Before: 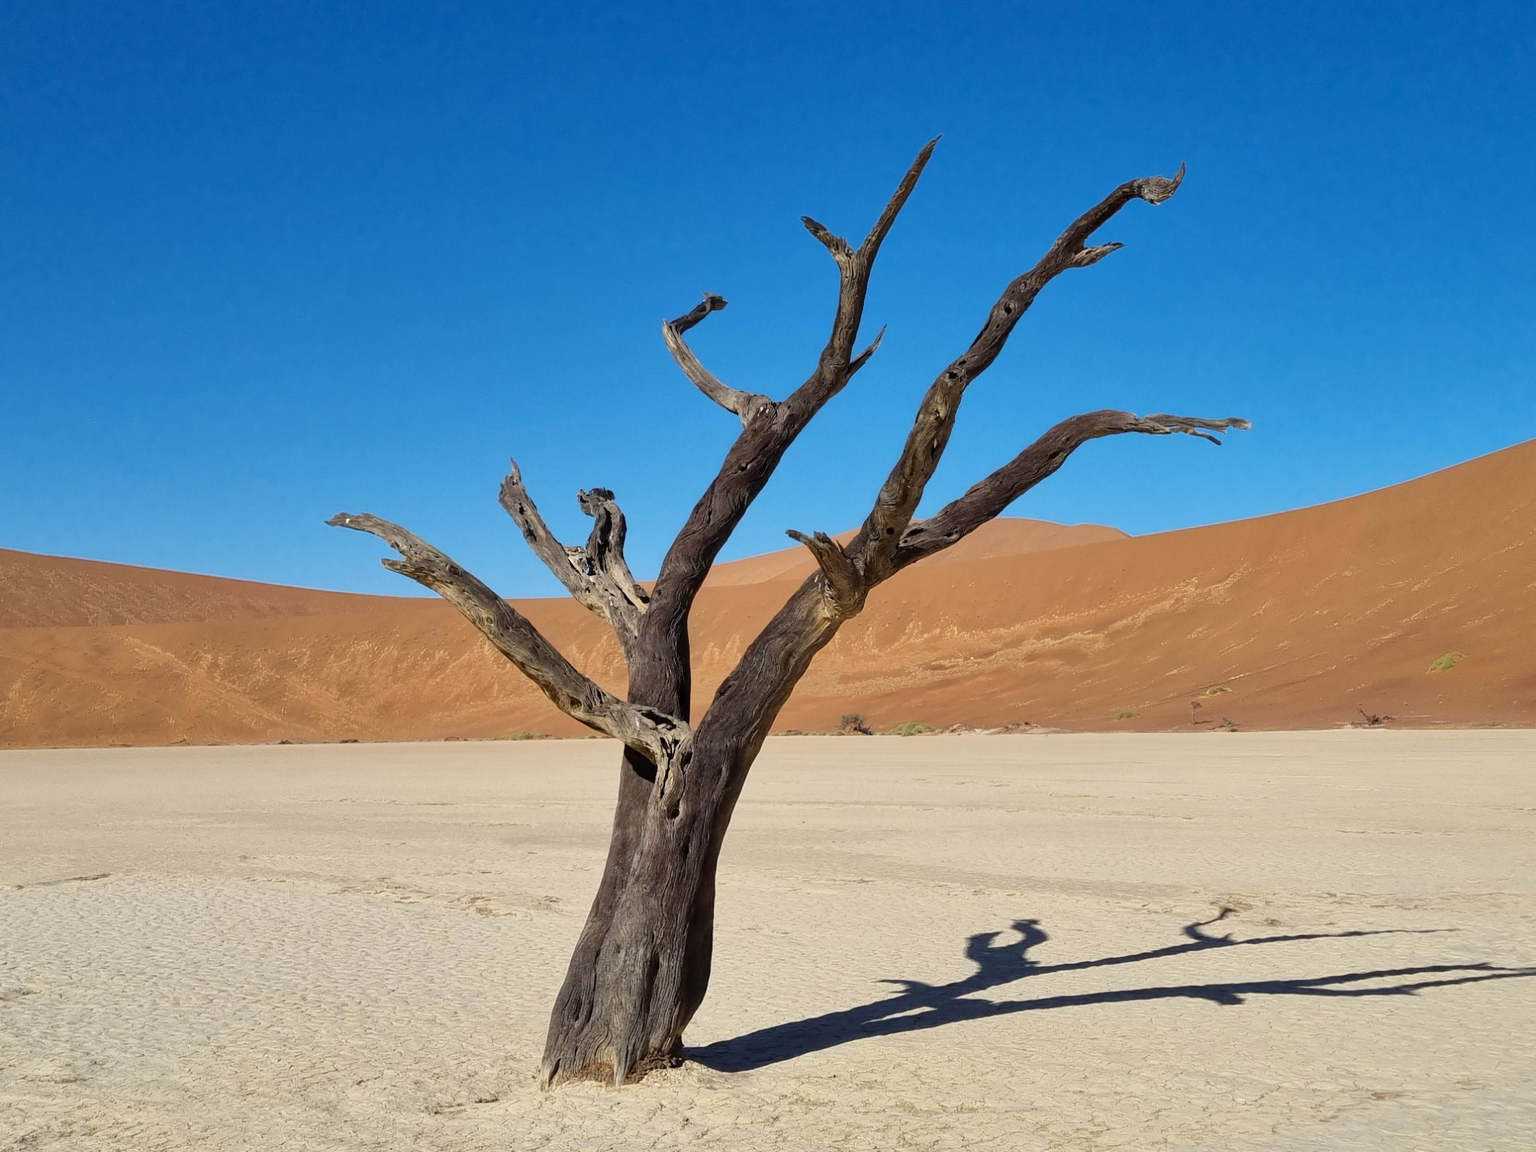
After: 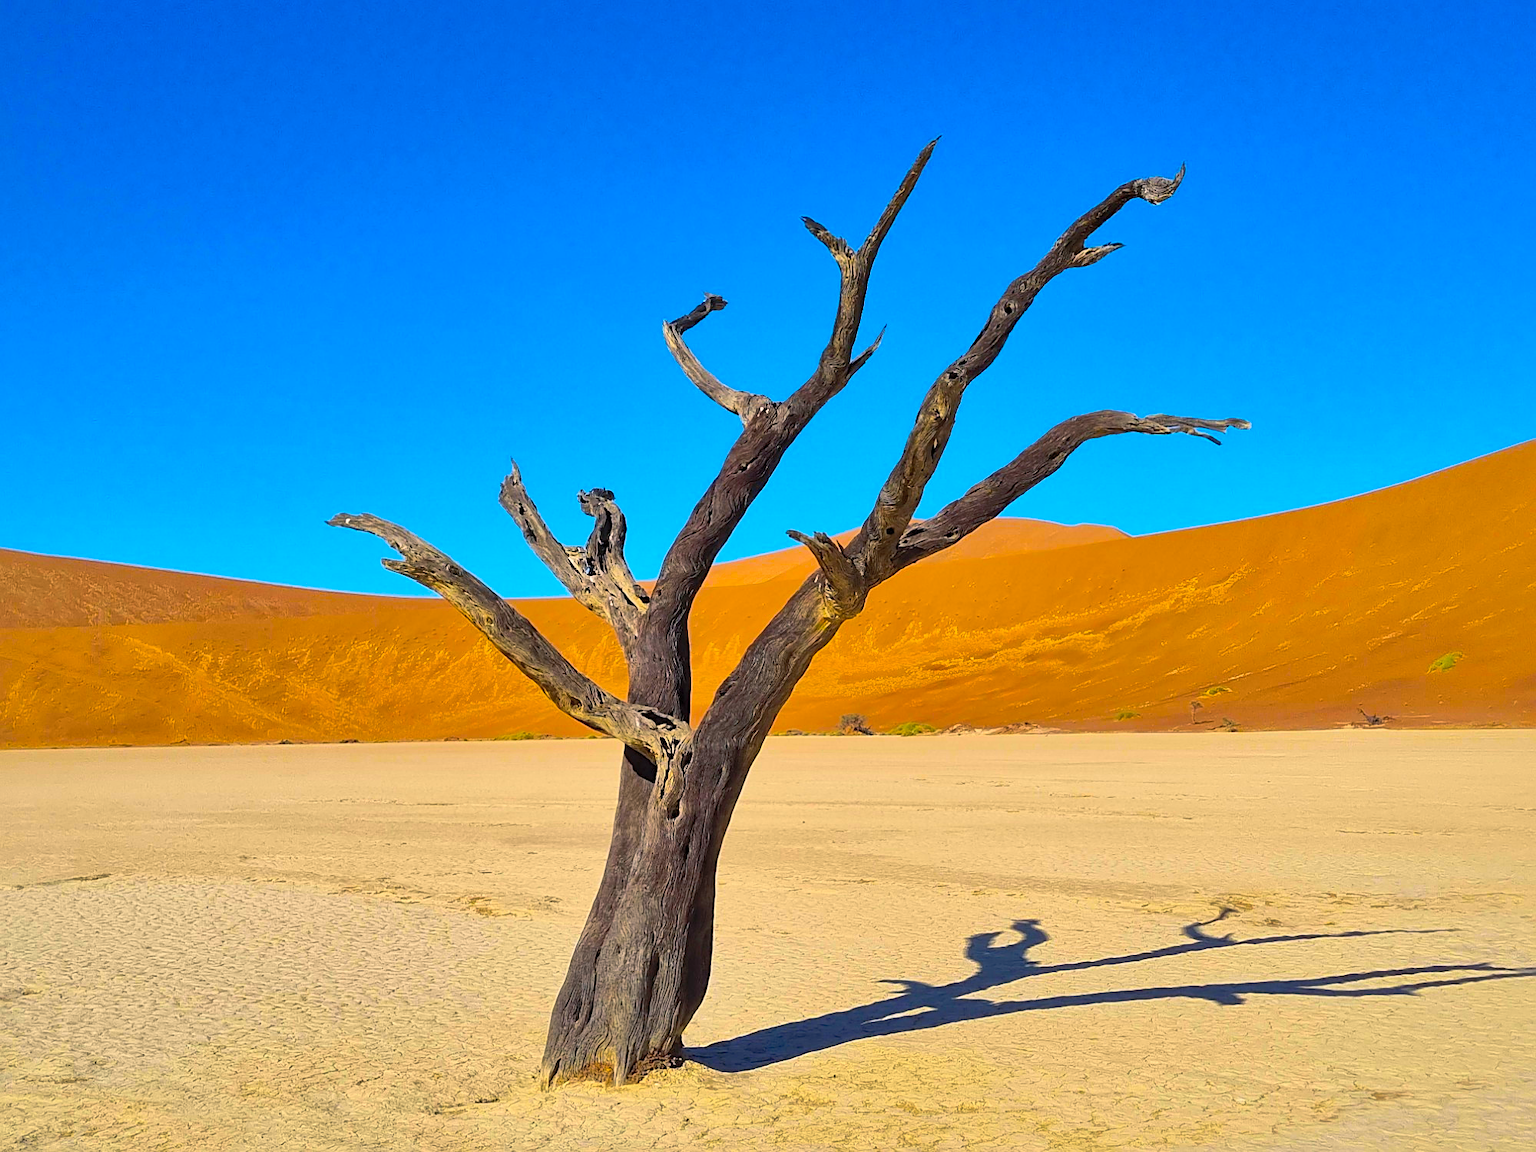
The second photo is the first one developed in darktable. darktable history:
contrast brightness saturation: contrast 0.2, brightness 0.152, saturation 0.142
sharpen: on, module defaults
shadows and highlights: on, module defaults
color balance rgb: shadows lift › chroma 2.043%, shadows lift › hue 248.1°, highlights gain › chroma 0.695%, highlights gain › hue 57.03°, perceptual saturation grading › global saturation 61.22%, perceptual saturation grading › highlights 19.485%, perceptual saturation grading › shadows -50.206%, global vibrance 20%
